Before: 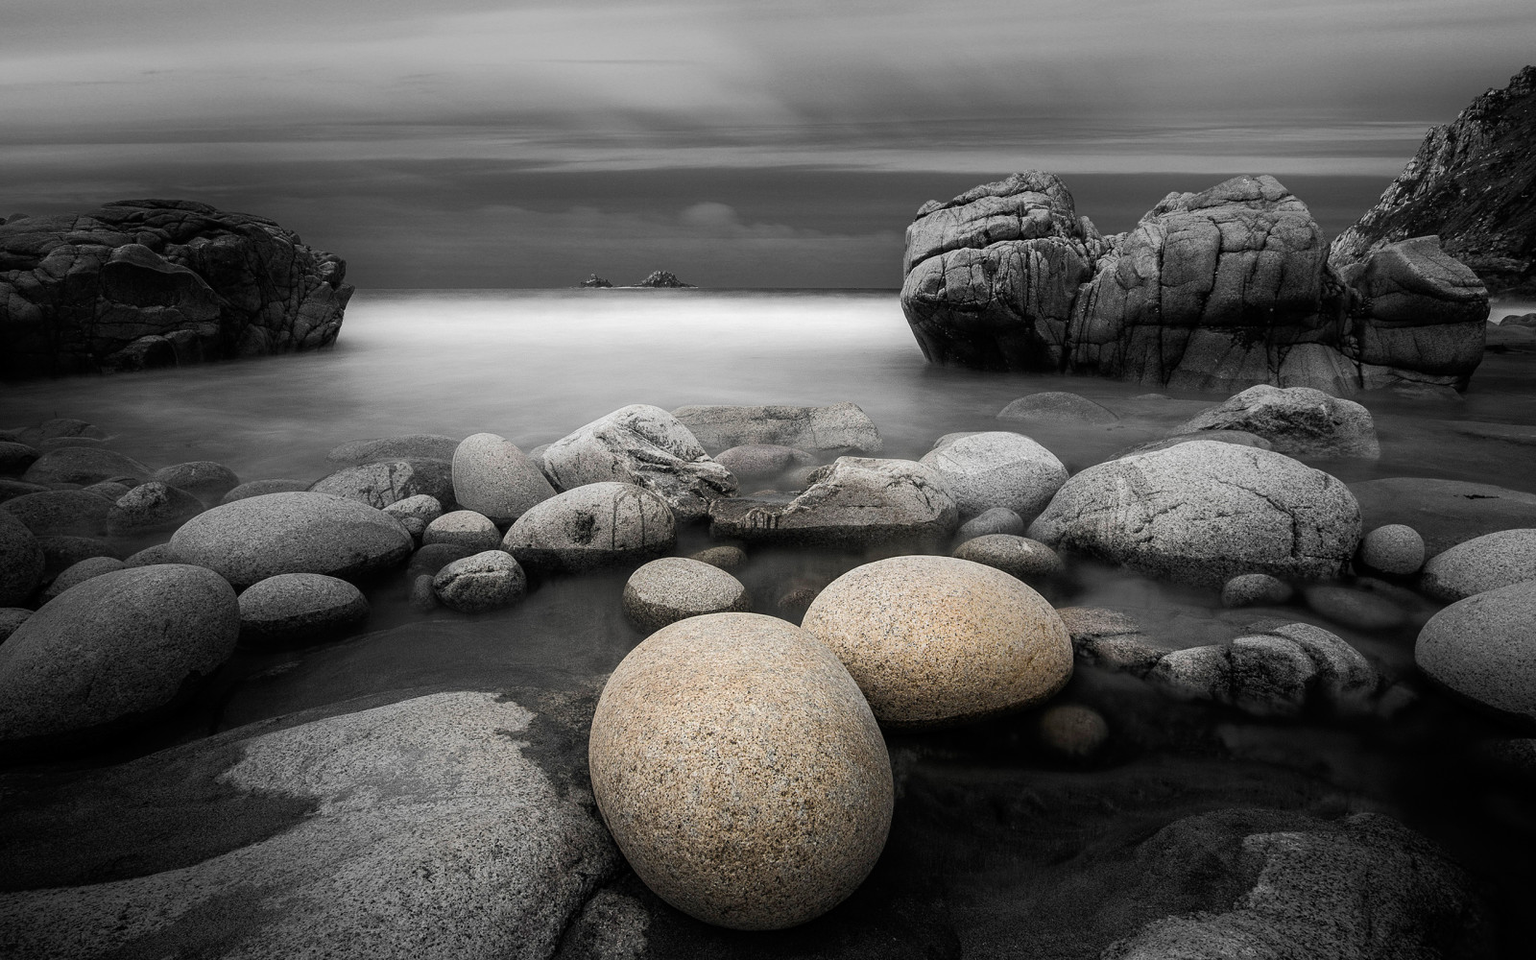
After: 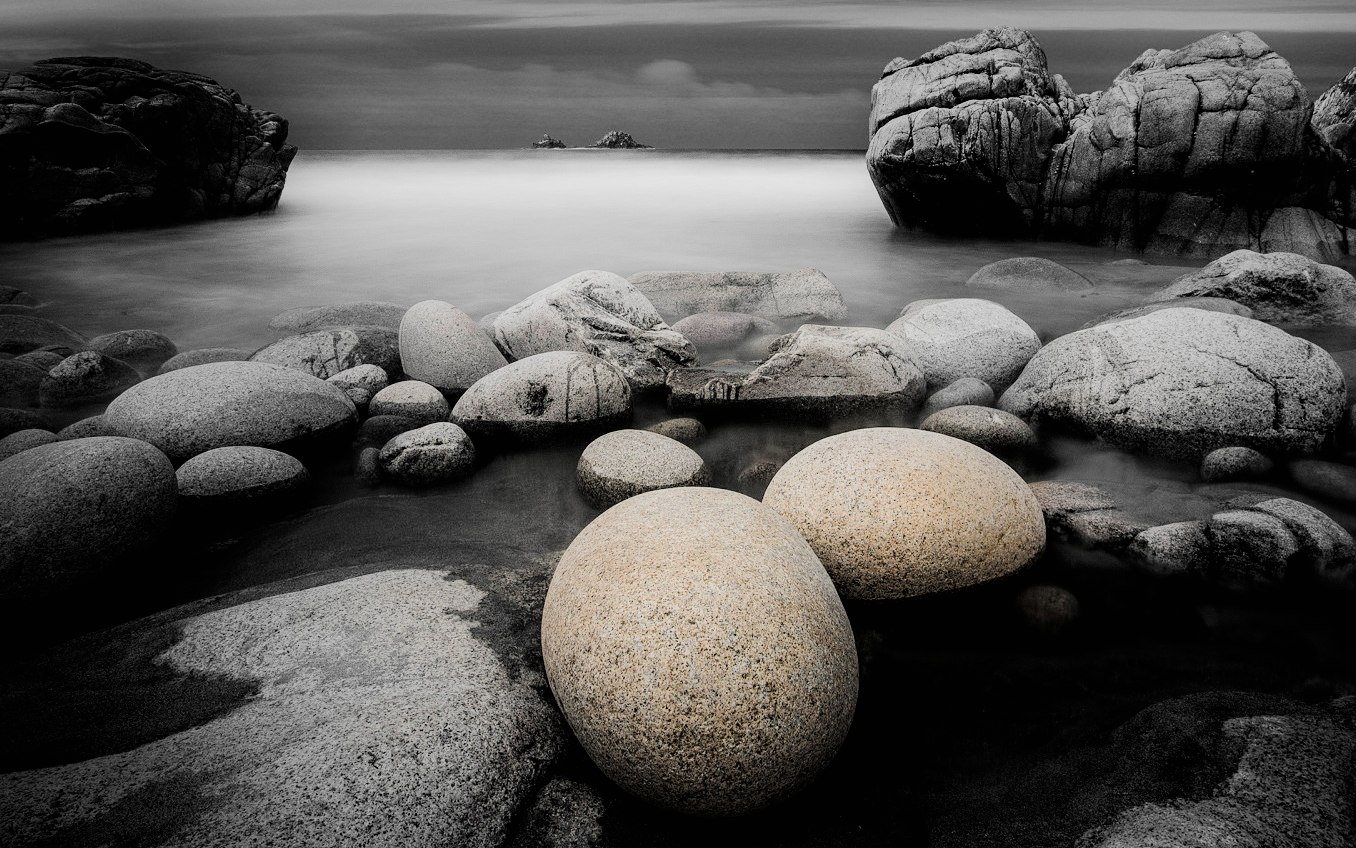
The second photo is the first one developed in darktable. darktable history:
filmic rgb: black relative exposure -7.65 EV, white relative exposure 4.56 EV, hardness 3.61
tone equalizer: -8 EV -0.726 EV, -7 EV -0.736 EV, -6 EV -0.601 EV, -5 EV -0.378 EV, -3 EV 0.367 EV, -2 EV 0.6 EV, -1 EV 0.676 EV, +0 EV 0.761 EV, mask exposure compensation -0.501 EV
crop and rotate: left 4.568%, top 15.193%, right 10.671%
shadows and highlights: shadows 10.2, white point adjustment 1.08, highlights -39.41
